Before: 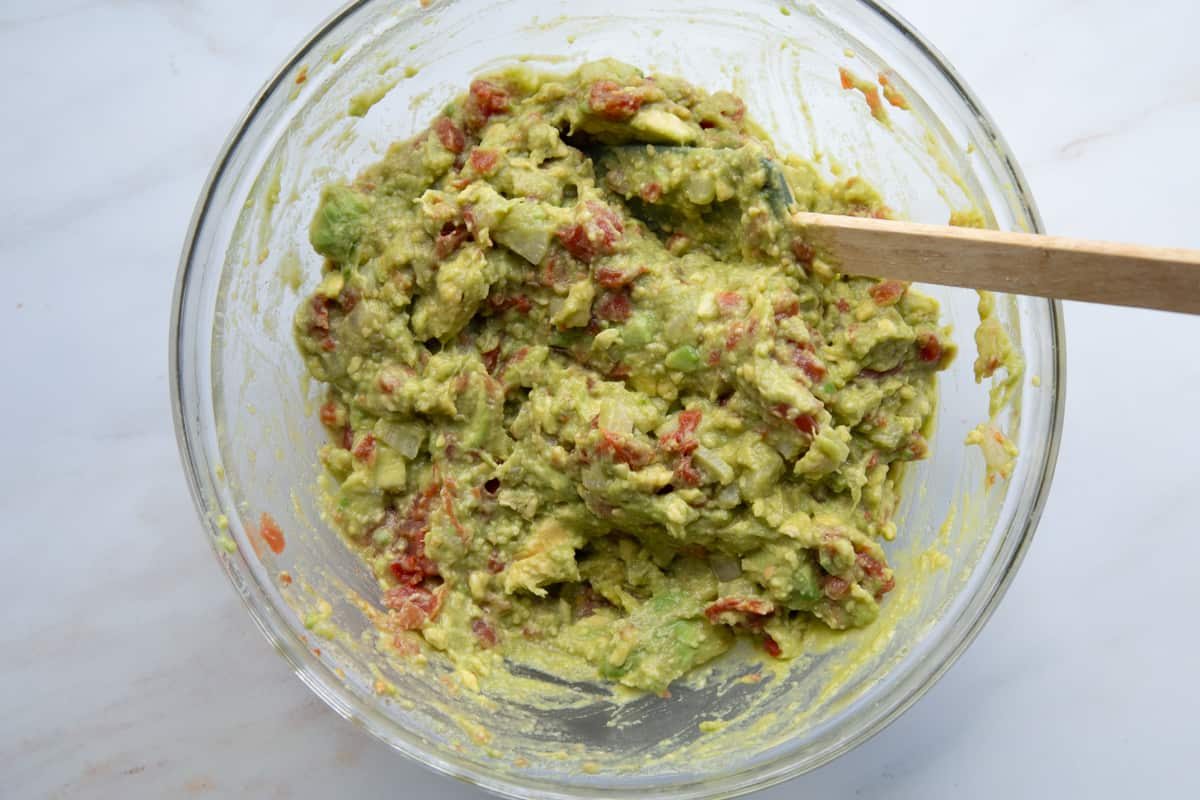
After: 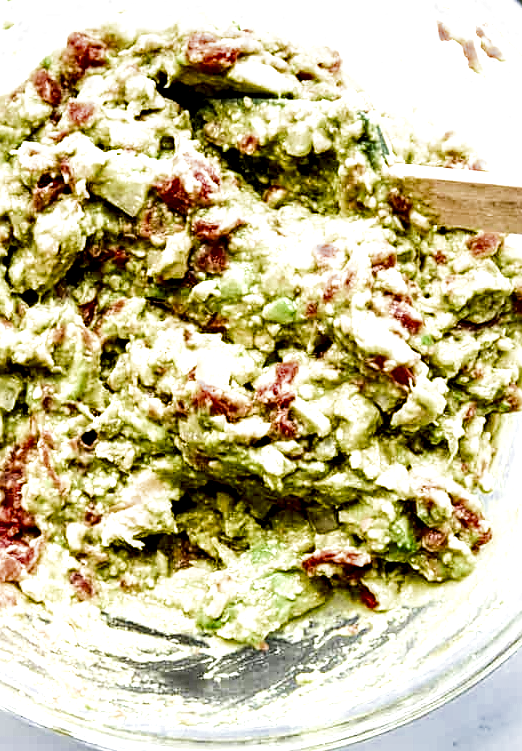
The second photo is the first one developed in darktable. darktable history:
crop: left 33.629%, top 6.028%, right 22.836%
haze removal: compatibility mode true, adaptive false
color balance rgb: perceptual saturation grading › global saturation 0.879%, perceptual brilliance grading › highlights 47.053%, perceptual brilliance grading › mid-tones 23.08%, perceptual brilliance grading › shadows -5.701%, global vibrance 20%
sharpen: on, module defaults
local contrast: highlights 65%, shadows 53%, detail 169%, midtone range 0.519
filmic rgb: black relative exposure -7.65 EV, white relative exposure 4.56 EV, hardness 3.61, contrast 1.107, add noise in highlights 0.001, color science v3 (2019), use custom middle-gray values true, contrast in highlights soft
contrast brightness saturation: contrast 0.068, brightness -0.145, saturation 0.107
exposure: exposure 0.609 EV, compensate highlight preservation false
